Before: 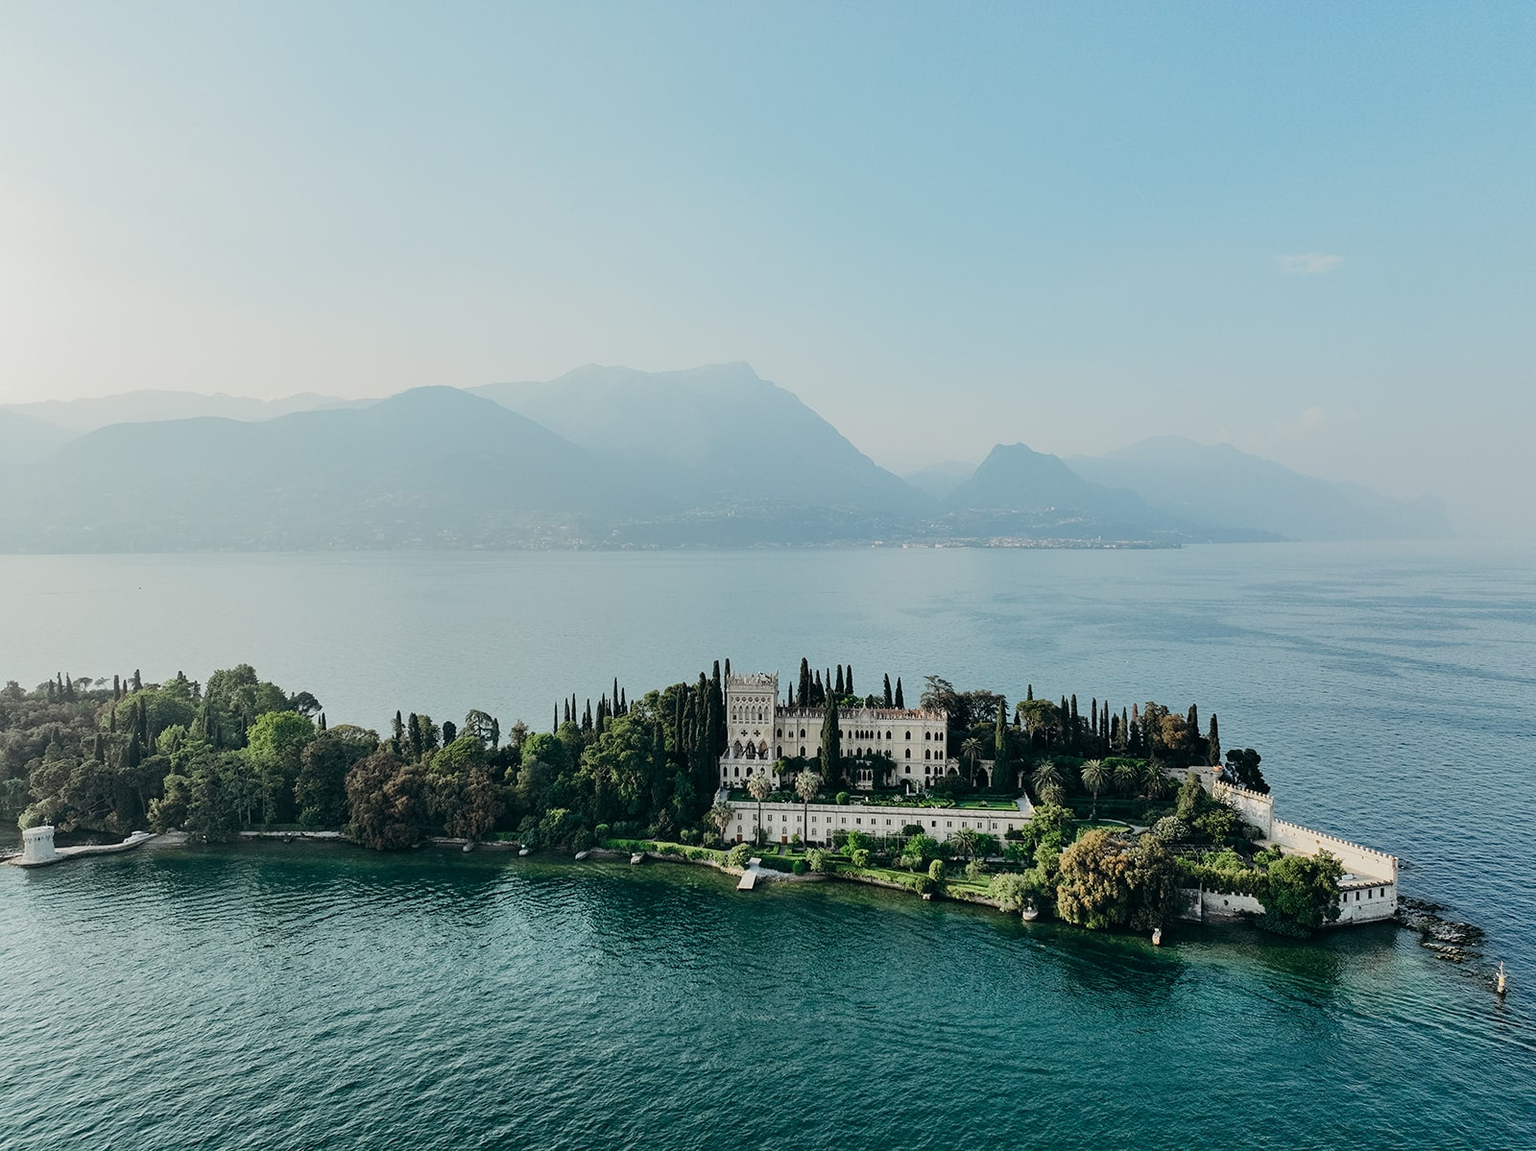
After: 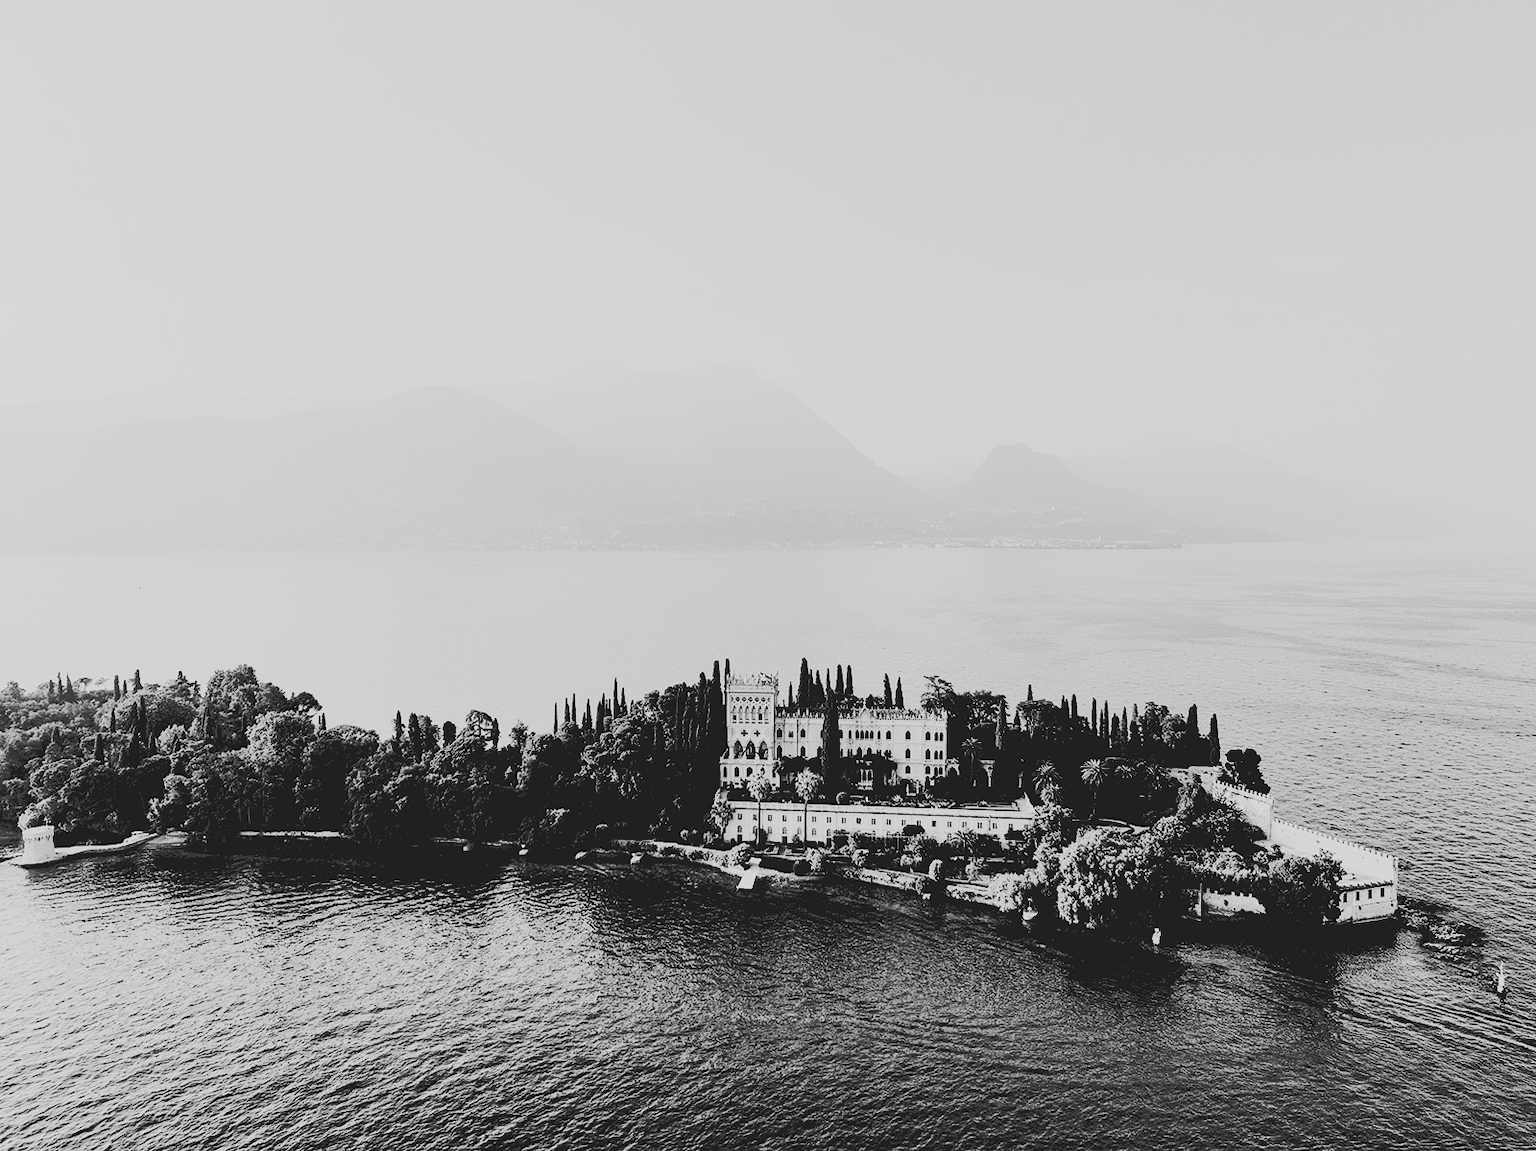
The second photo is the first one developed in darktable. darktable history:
tone curve: curves: ch0 [(0, 0) (0.003, 0.219) (0.011, 0.219) (0.025, 0.223) (0.044, 0.226) (0.069, 0.232) (0.1, 0.24) (0.136, 0.245) (0.177, 0.257) (0.224, 0.281) (0.277, 0.324) (0.335, 0.392) (0.399, 0.484) (0.468, 0.585) (0.543, 0.672) (0.623, 0.741) (0.709, 0.788) (0.801, 0.835) (0.898, 0.878) (1, 1)], preserve colors none
sigmoid: skew -0.2, preserve hue 0%, red attenuation 0.1, red rotation 0.035, green attenuation 0.1, green rotation -0.017, blue attenuation 0.15, blue rotation -0.052, base primaries Rec2020
exposure: black level correction 0.04, exposure 0.5 EV, compensate highlight preservation false
monochrome: on, module defaults
